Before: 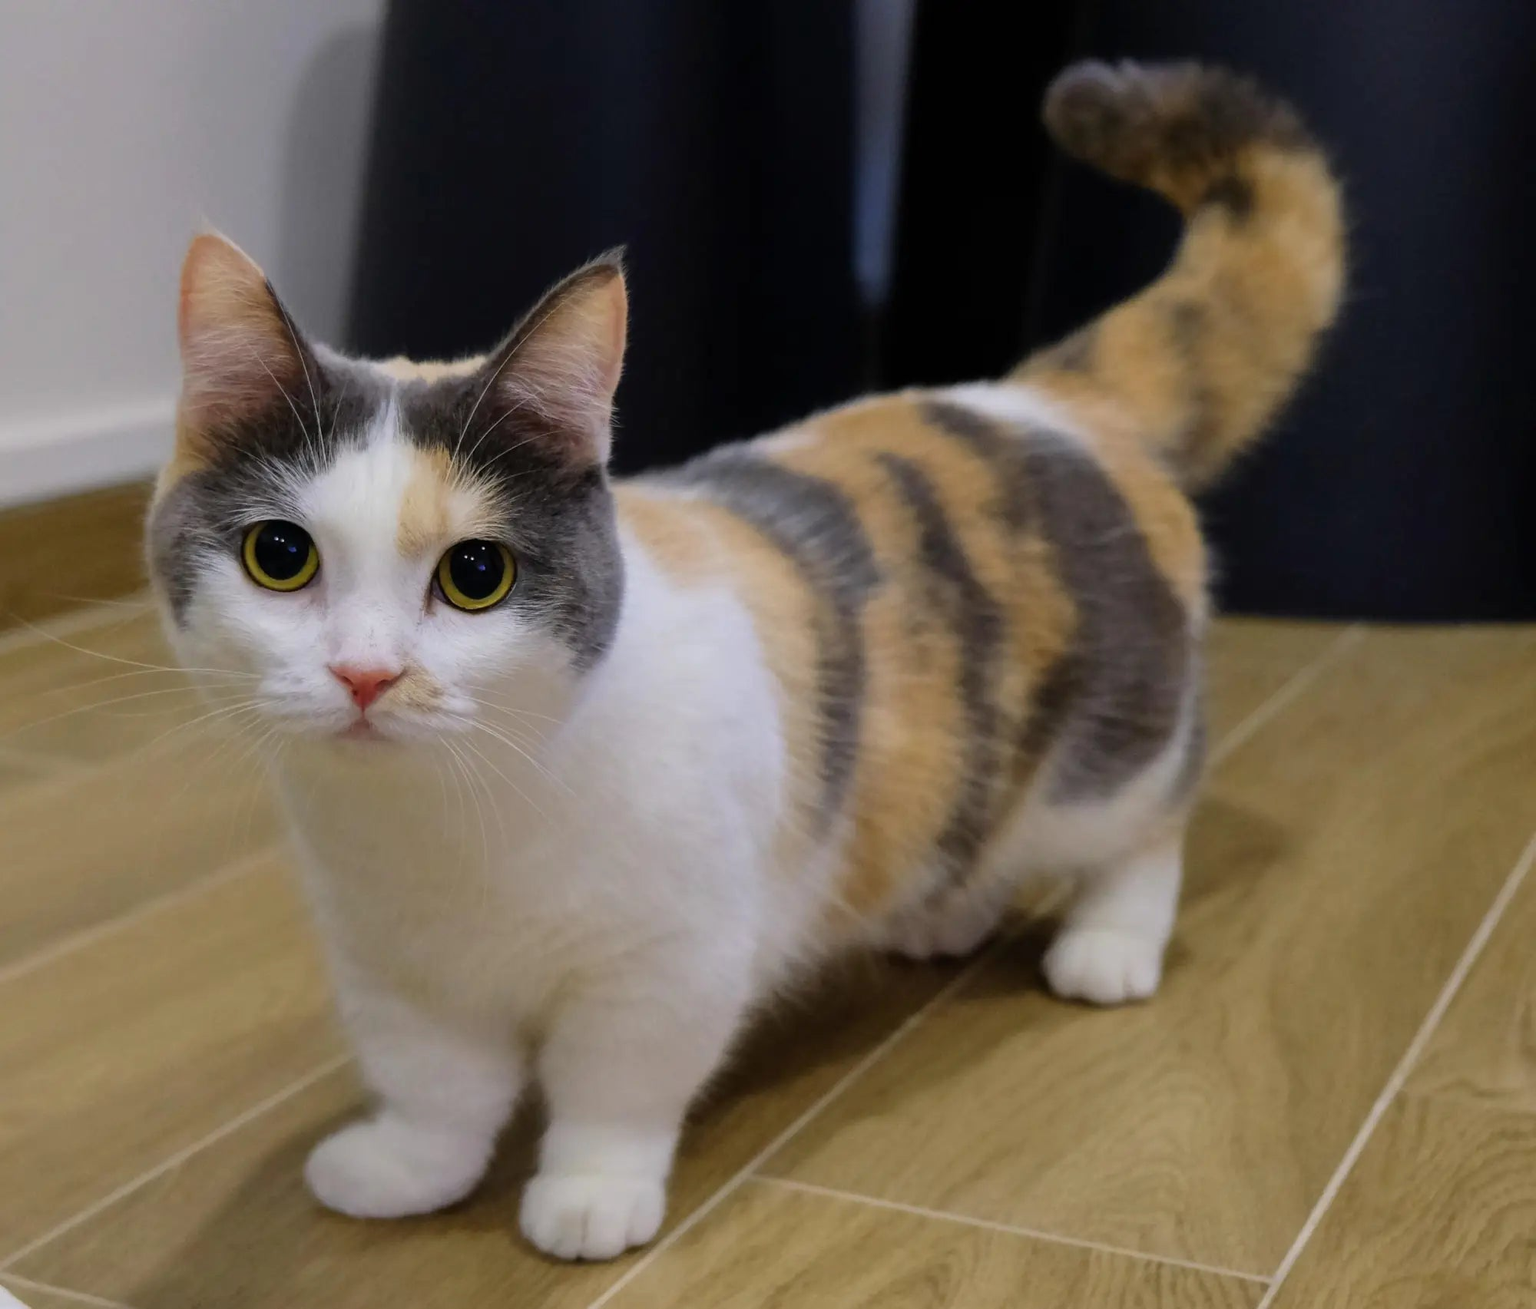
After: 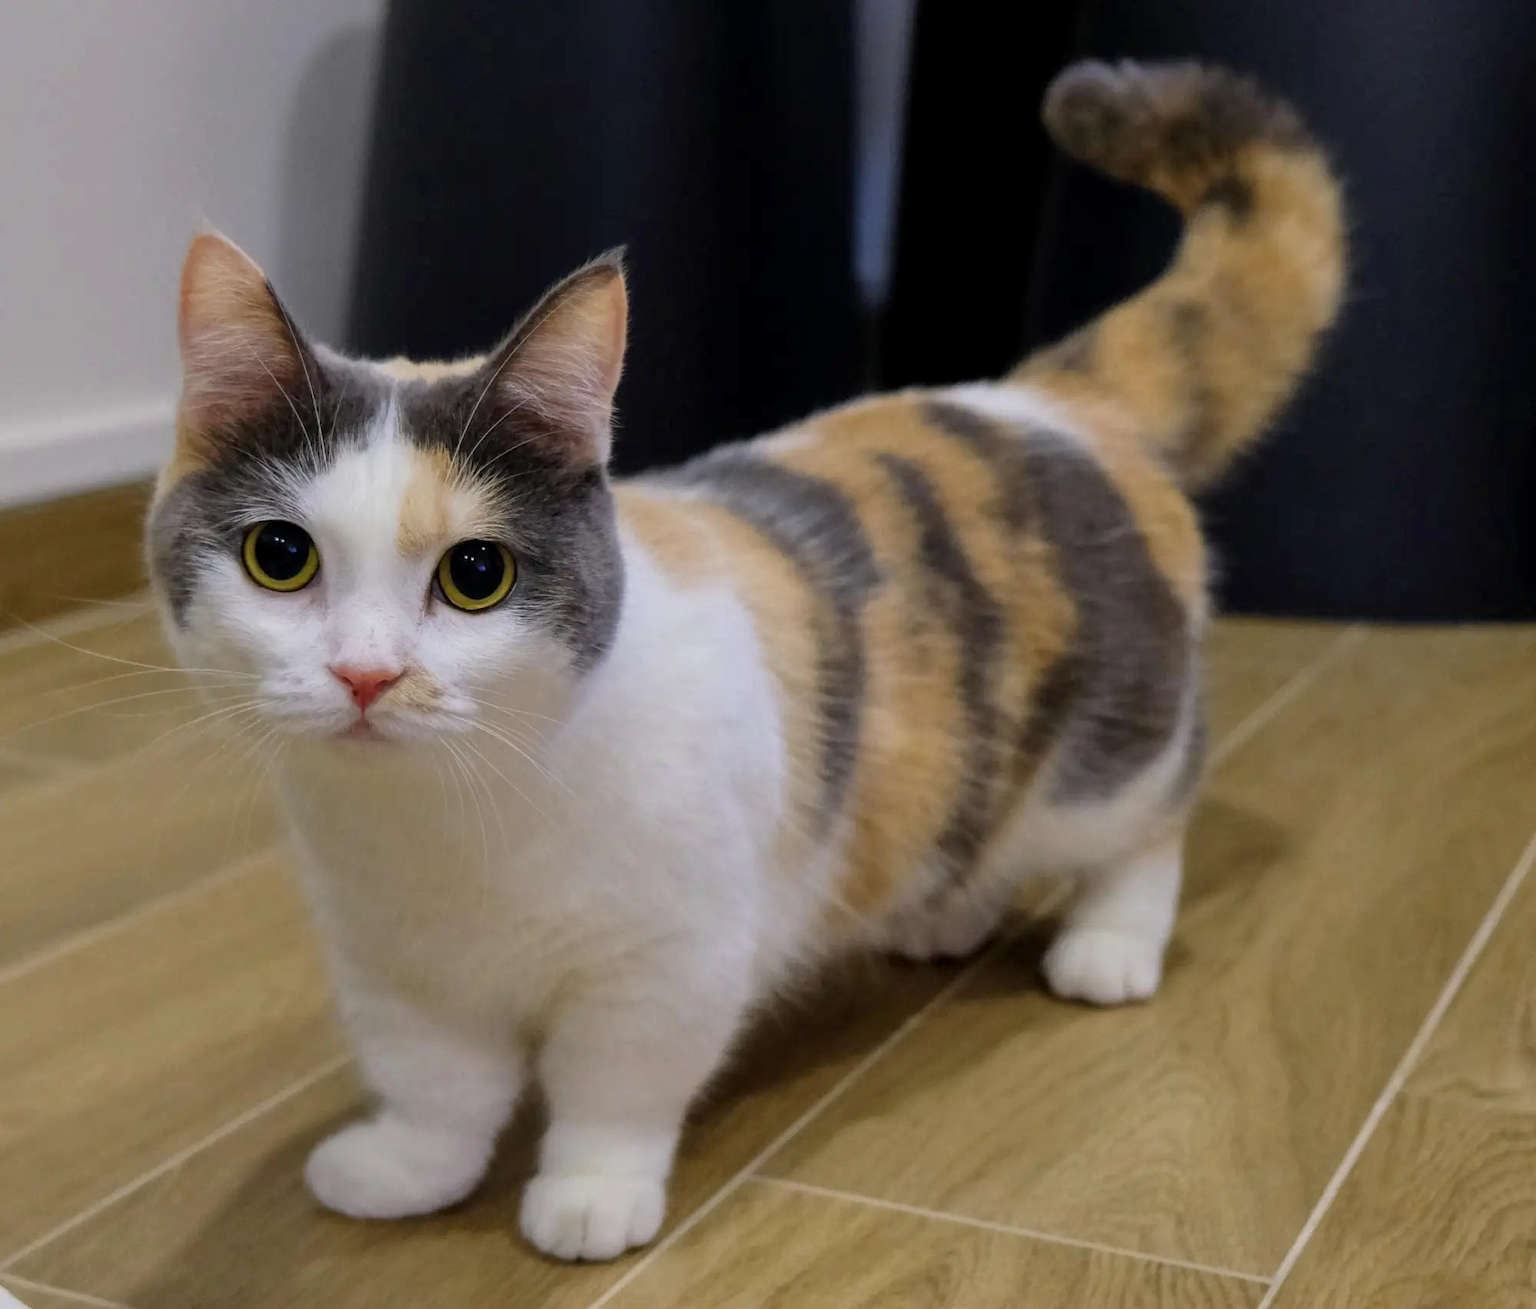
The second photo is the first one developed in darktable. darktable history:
local contrast: highlights 100%, shadows 100%, detail 120%, midtone range 0.2
shadows and highlights: shadows 25, highlights -25
